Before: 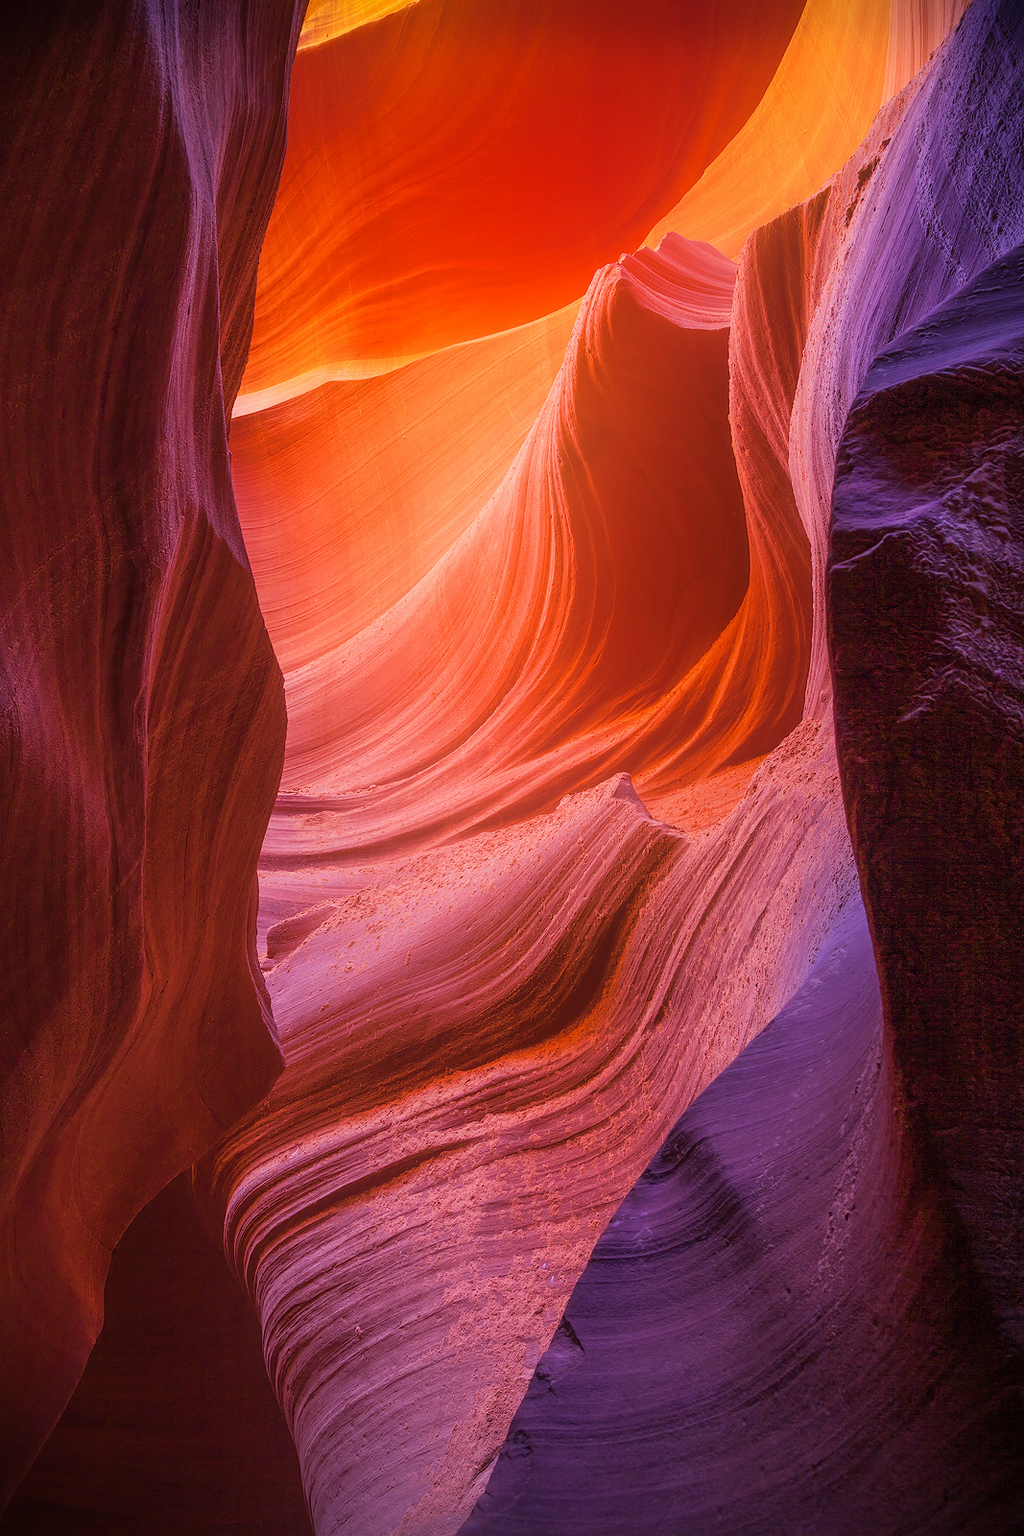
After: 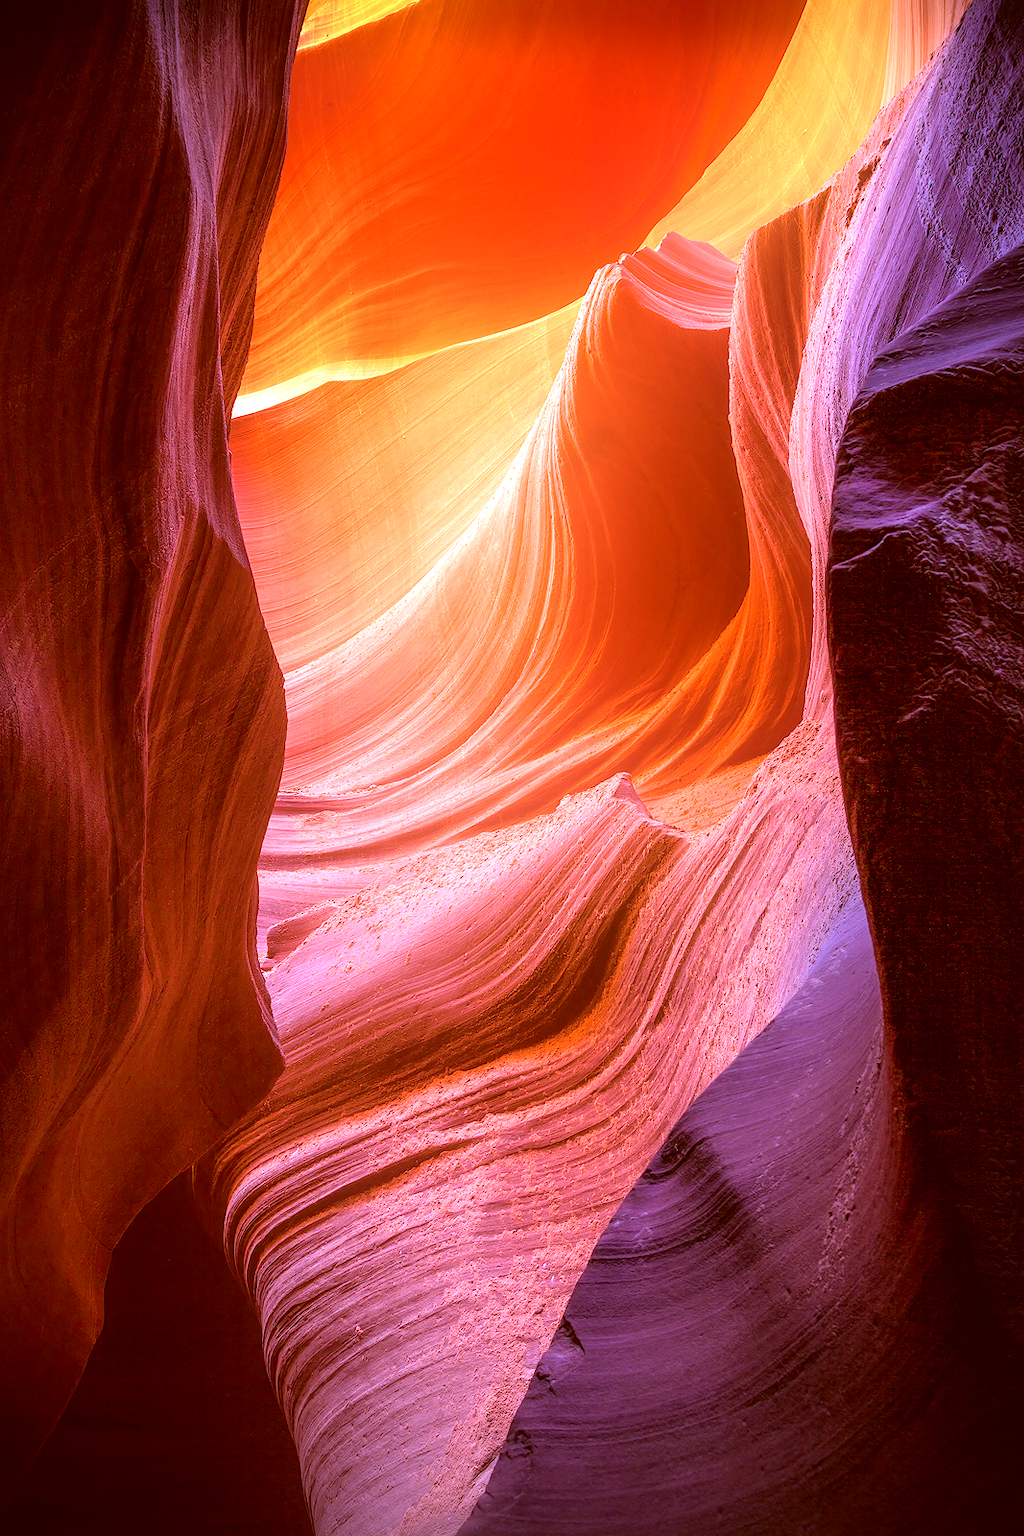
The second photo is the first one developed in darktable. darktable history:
color correction: highlights a* -14.49, highlights b* -16.35, shadows a* 10.45, shadows b* 28.71
tone equalizer: -8 EV -1.08 EV, -7 EV -1.02 EV, -6 EV -0.879 EV, -5 EV -0.551 EV, -3 EV 0.578 EV, -2 EV 0.868 EV, -1 EV 1.01 EV, +0 EV 1.06 EV
